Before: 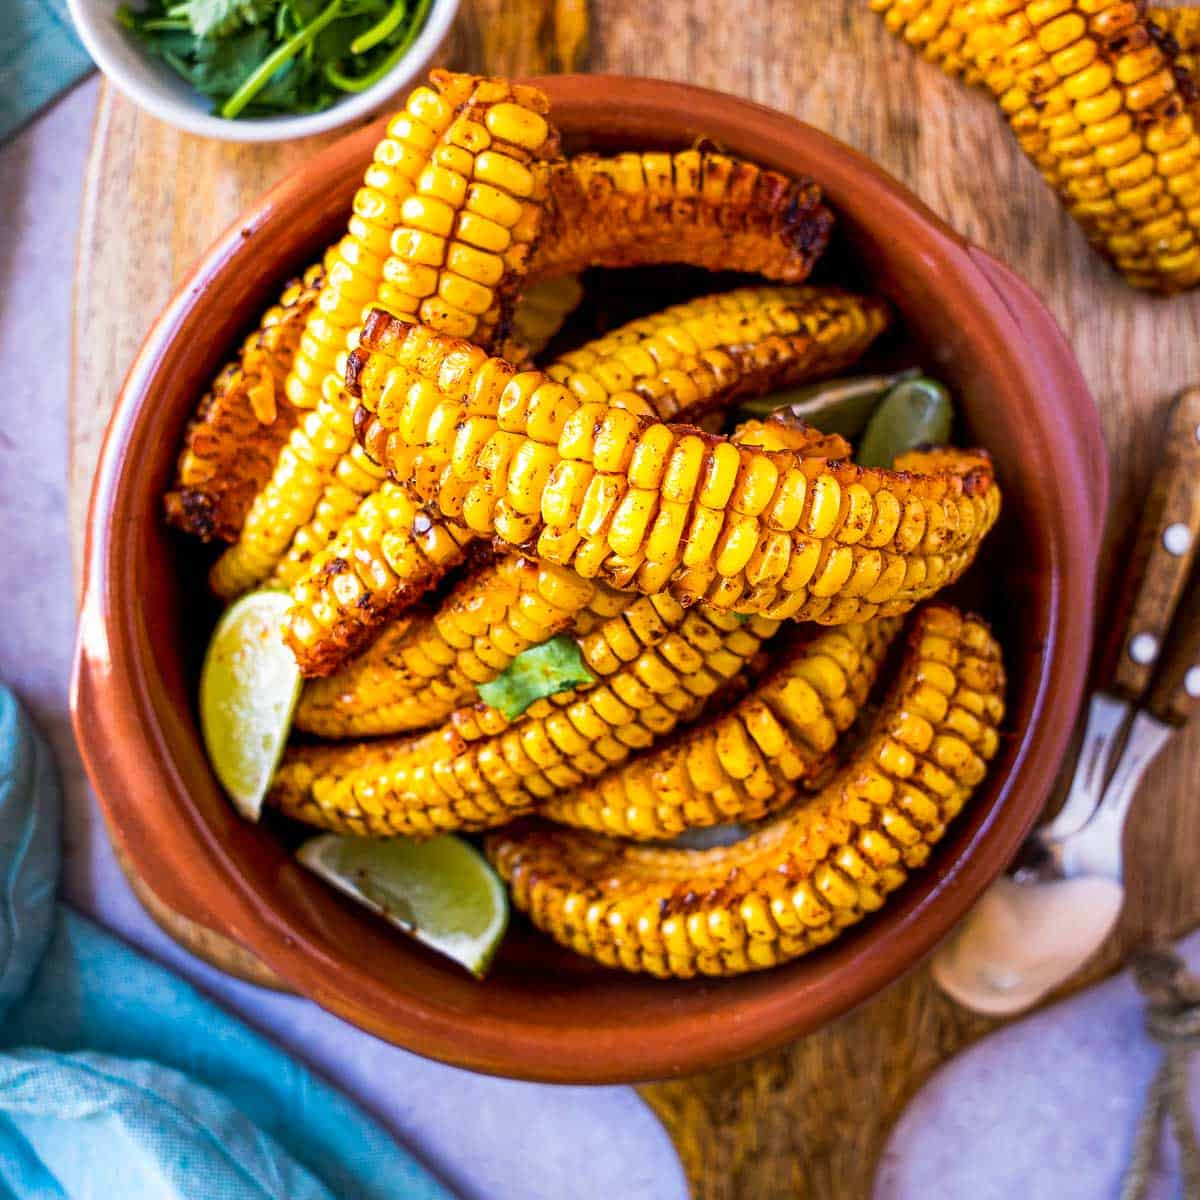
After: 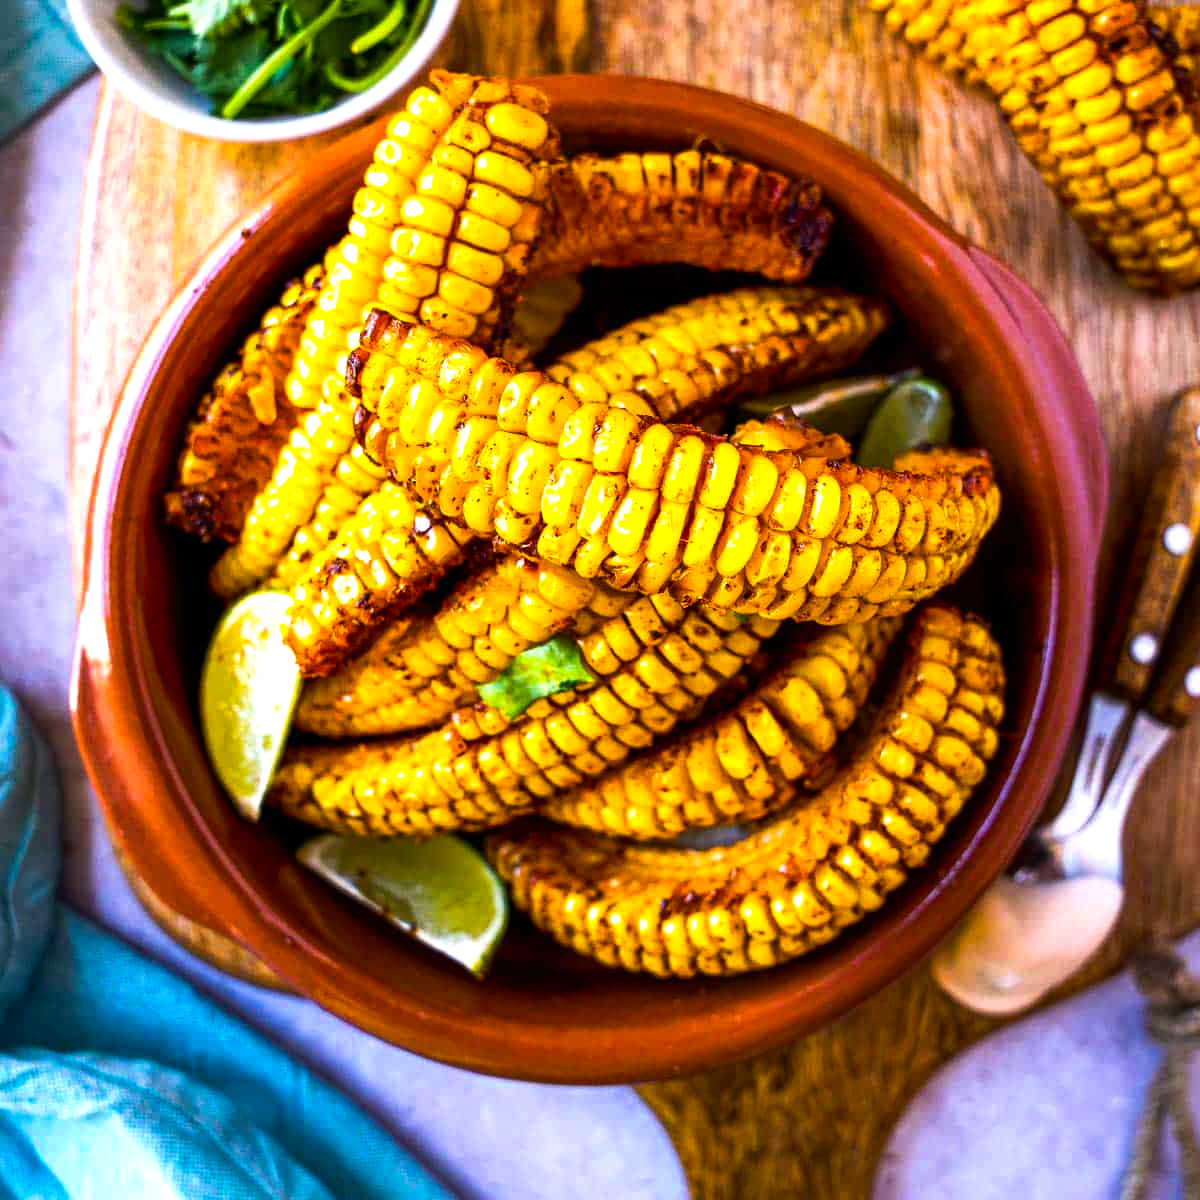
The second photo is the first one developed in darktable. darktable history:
color balance rgb: perceptual saturation grading › global saturation 29.963%, perceptual brilliance grading › global brilliance 15.653%, perceptual brilliance grading › shadows -35.317%, global vibrance 11.135%
